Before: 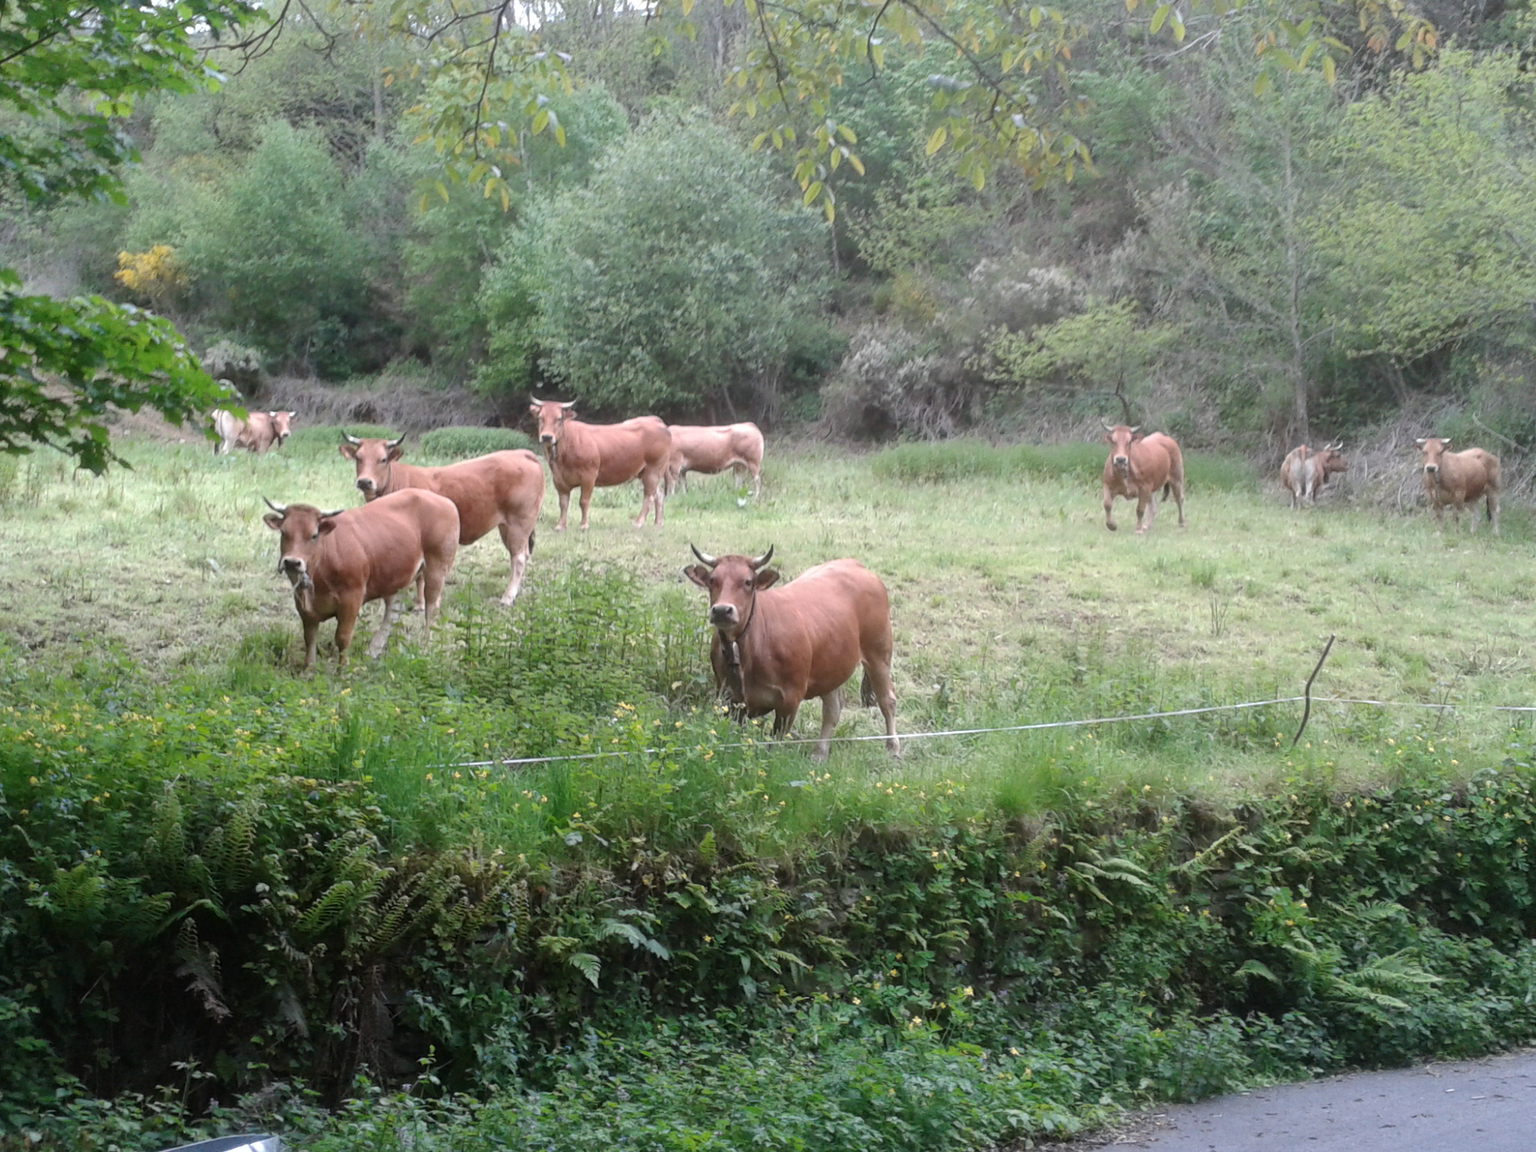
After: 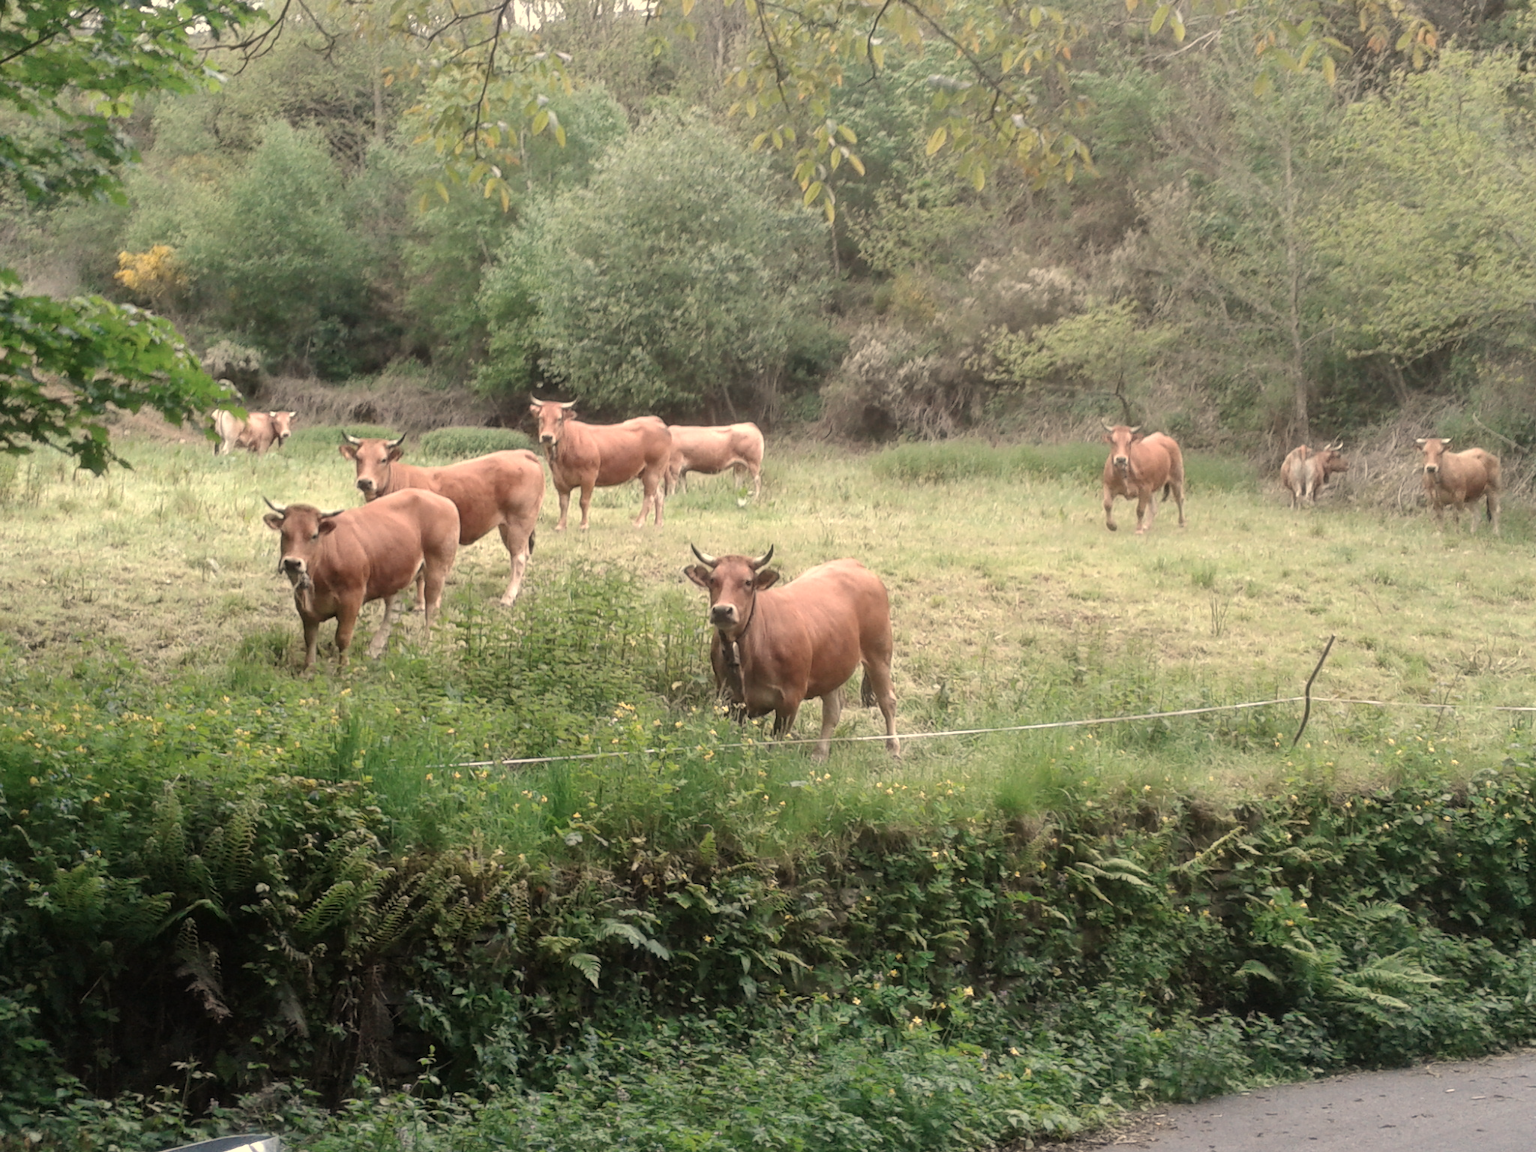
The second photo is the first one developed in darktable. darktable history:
color correction: saturation 0.8
white balance: red 1.123, blue 0.83
